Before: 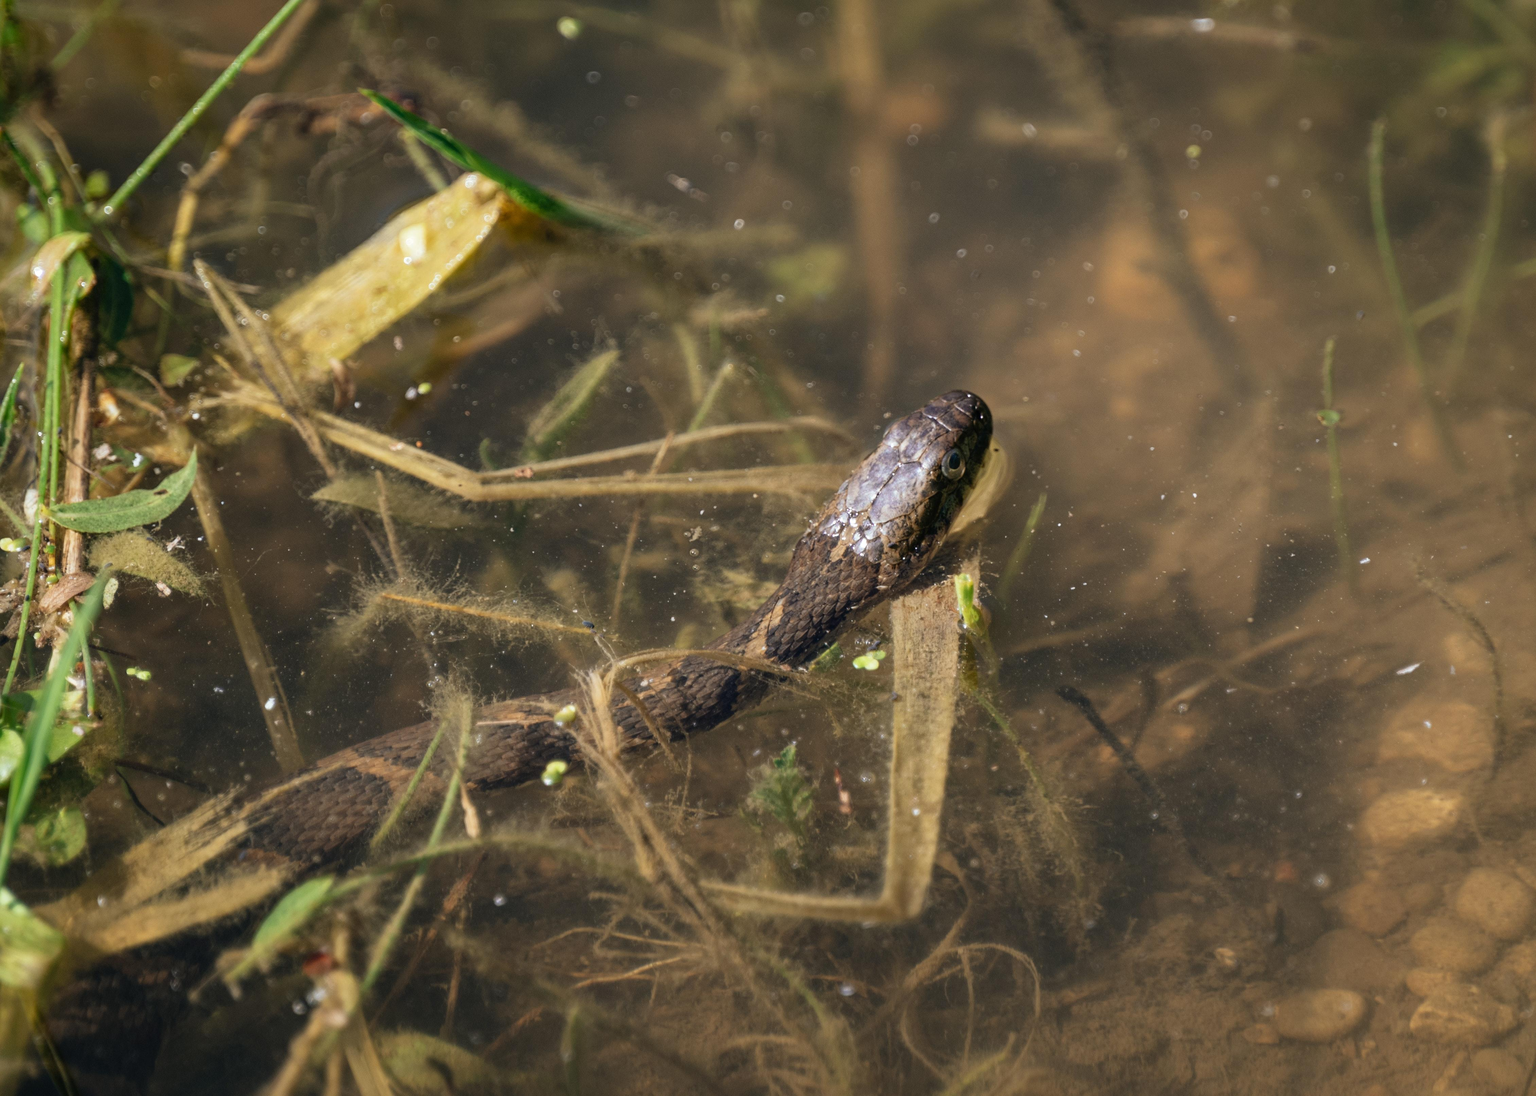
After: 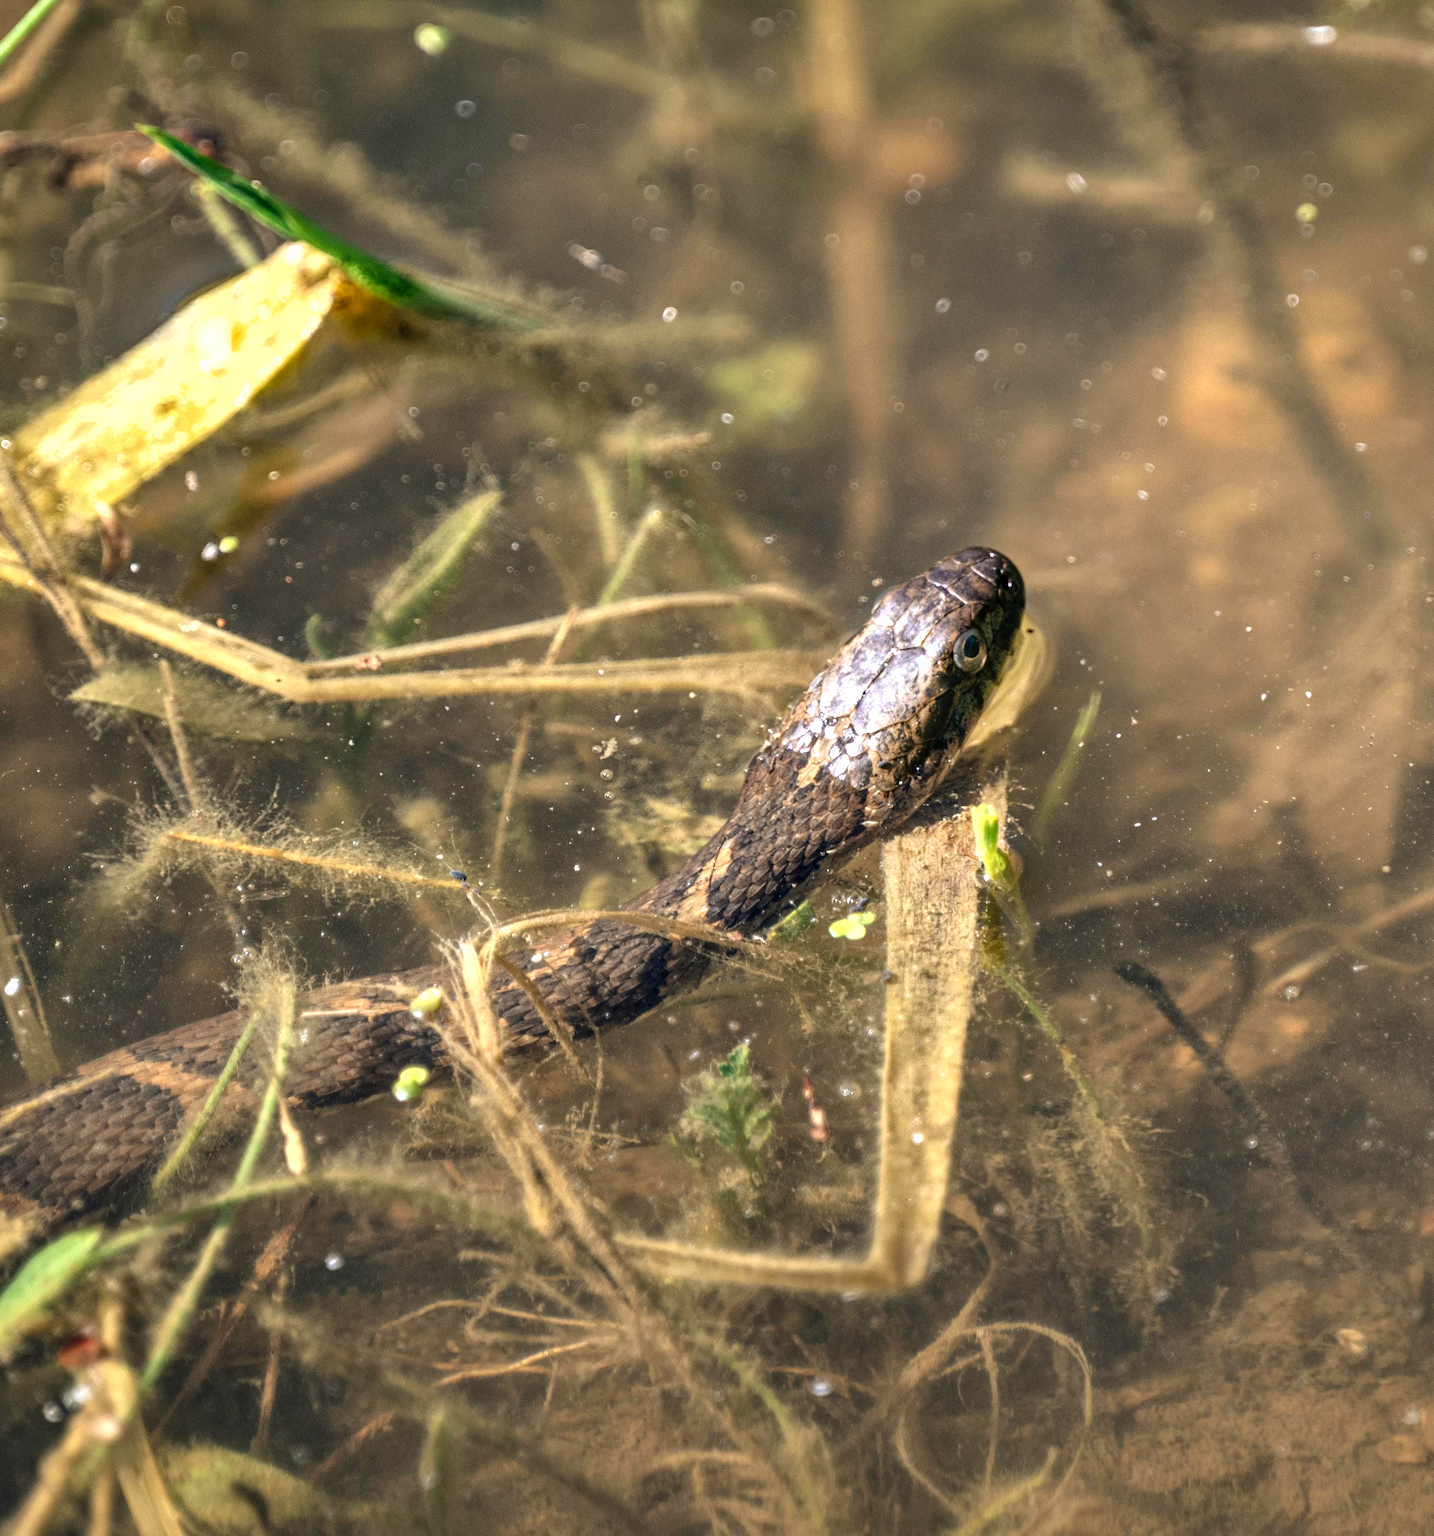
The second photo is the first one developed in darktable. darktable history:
shadows and highlights: low approximation 0.01, soften with gaussian
crop: left 17.042%, right 16.358%
levels: levels [0, 0.394, 0.787]
local contrast: on, module defaults
